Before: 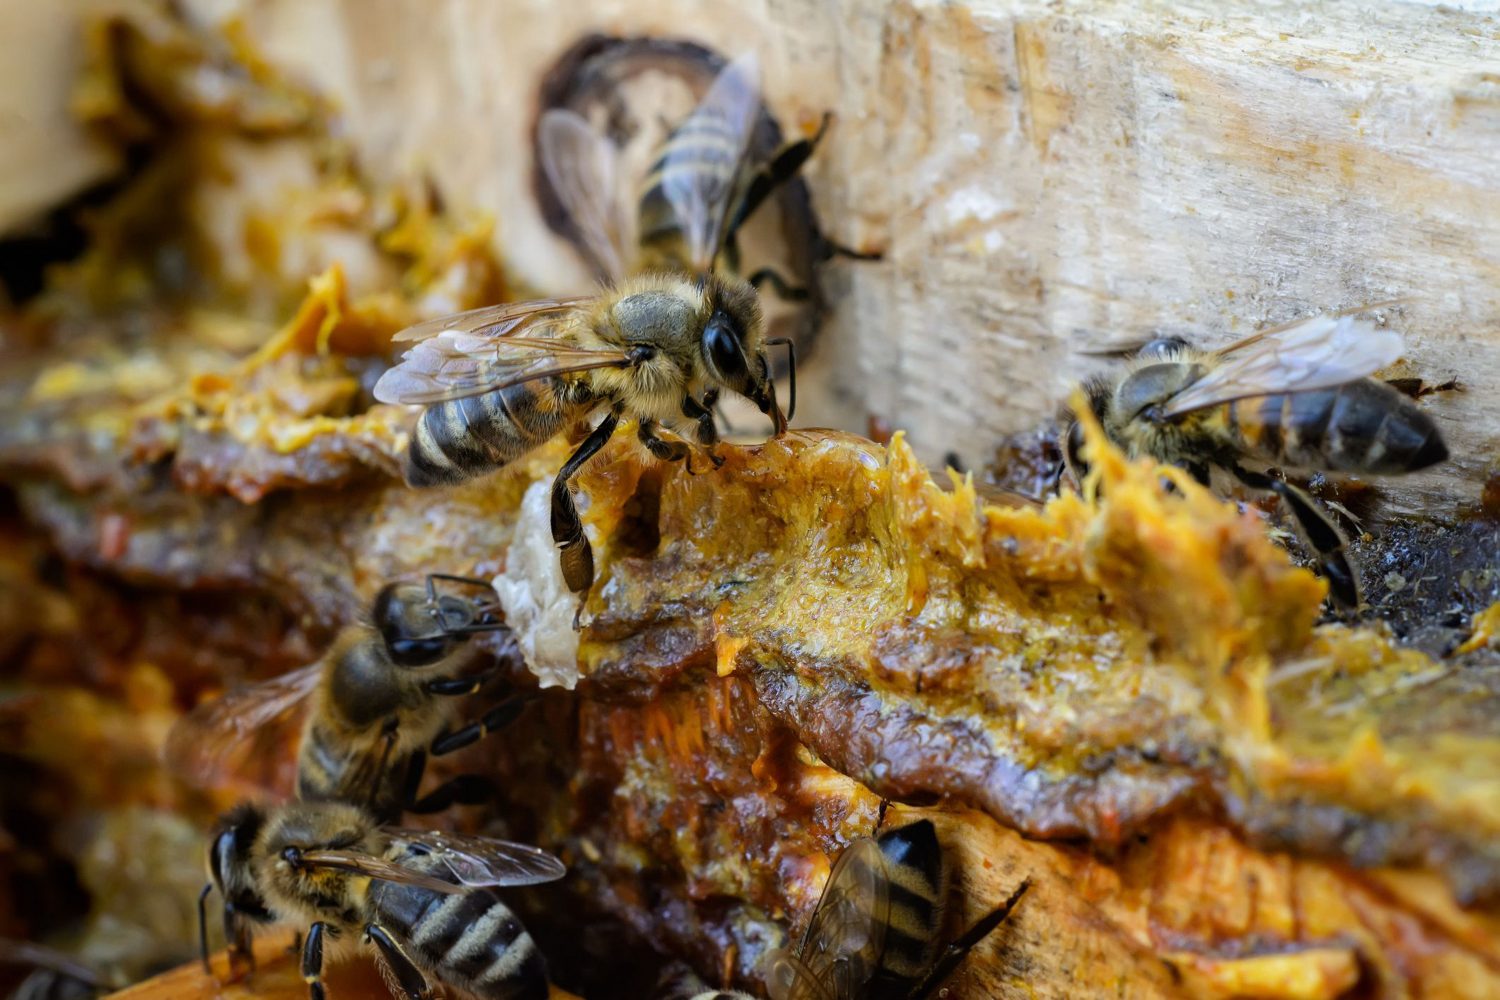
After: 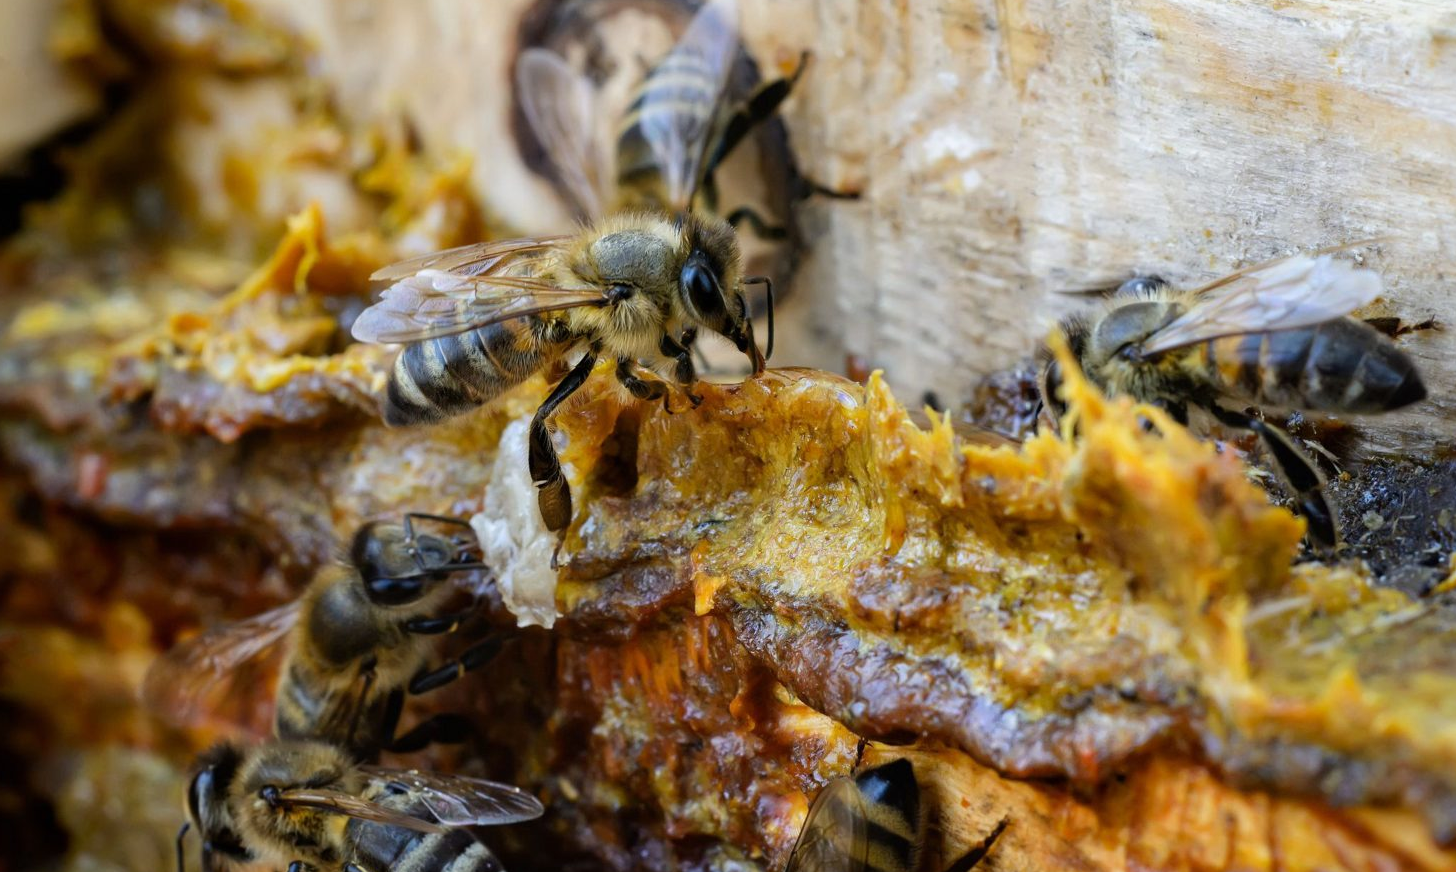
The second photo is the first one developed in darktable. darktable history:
color balance: contrast fulcrum 17.78%
crop: left 1.507%, top 6.147%, right 1.379%, bottom 6.637%
tone curve: curves: ch0 [(0, 0) (0.003, 0.003) (0.011, 0.011) (0.025, 0.025) (0.044, 0.045) (0.069, 0.07) (0.1, 0.101) (0.136, 0.138) (0.177, 0.18) (0.224, 0.228) (0.277, 0.281) (0.335, 0.34) (0.399, 0.405) (0.468, 0.475) (0.543, 0.551) (0.623, 0.633) (0.709, 0.72) (0.801, 0.813) (0.898, 0.907) (1, 1)], preserve colors none
